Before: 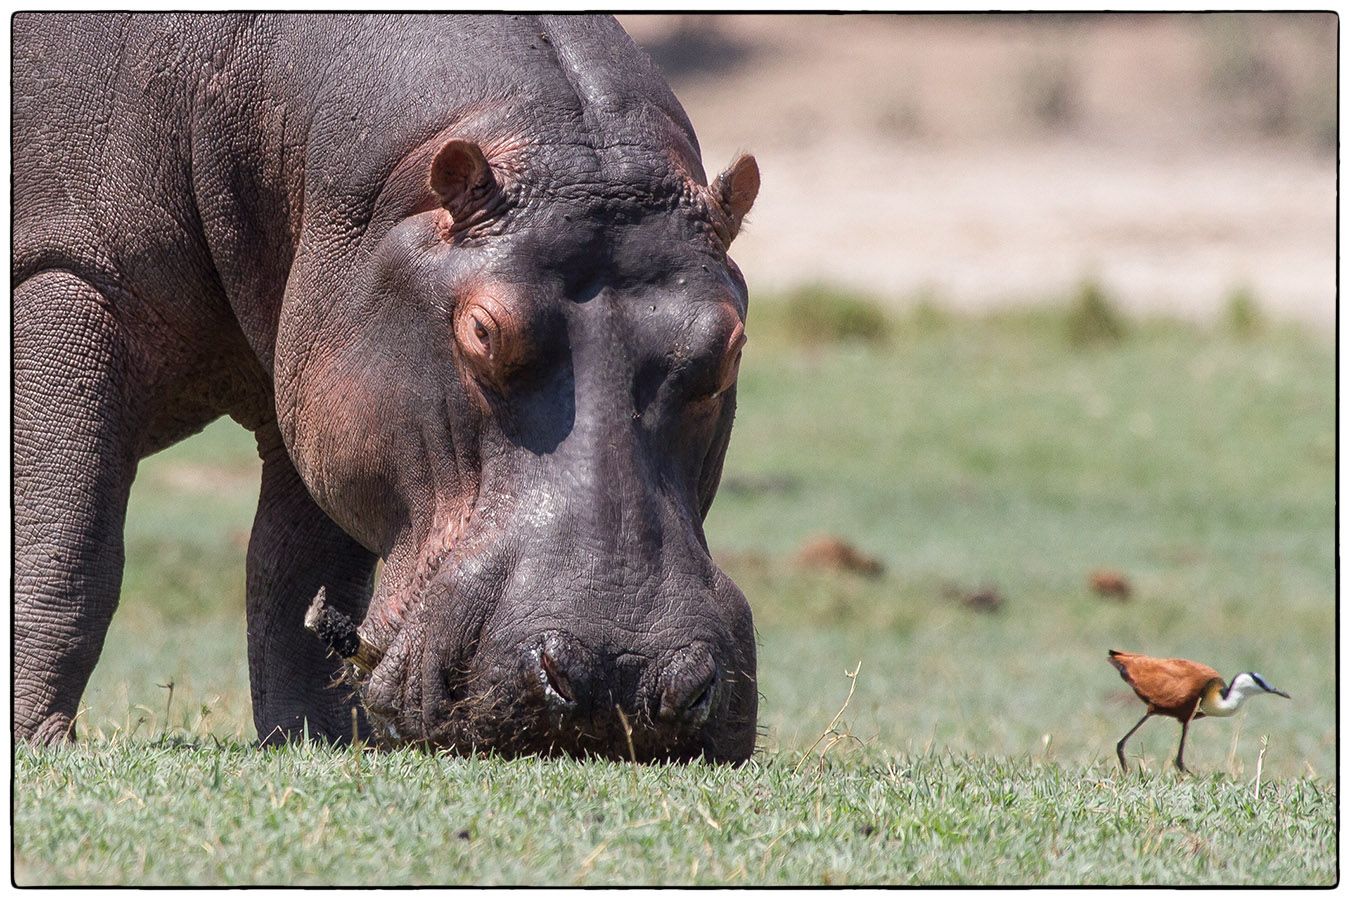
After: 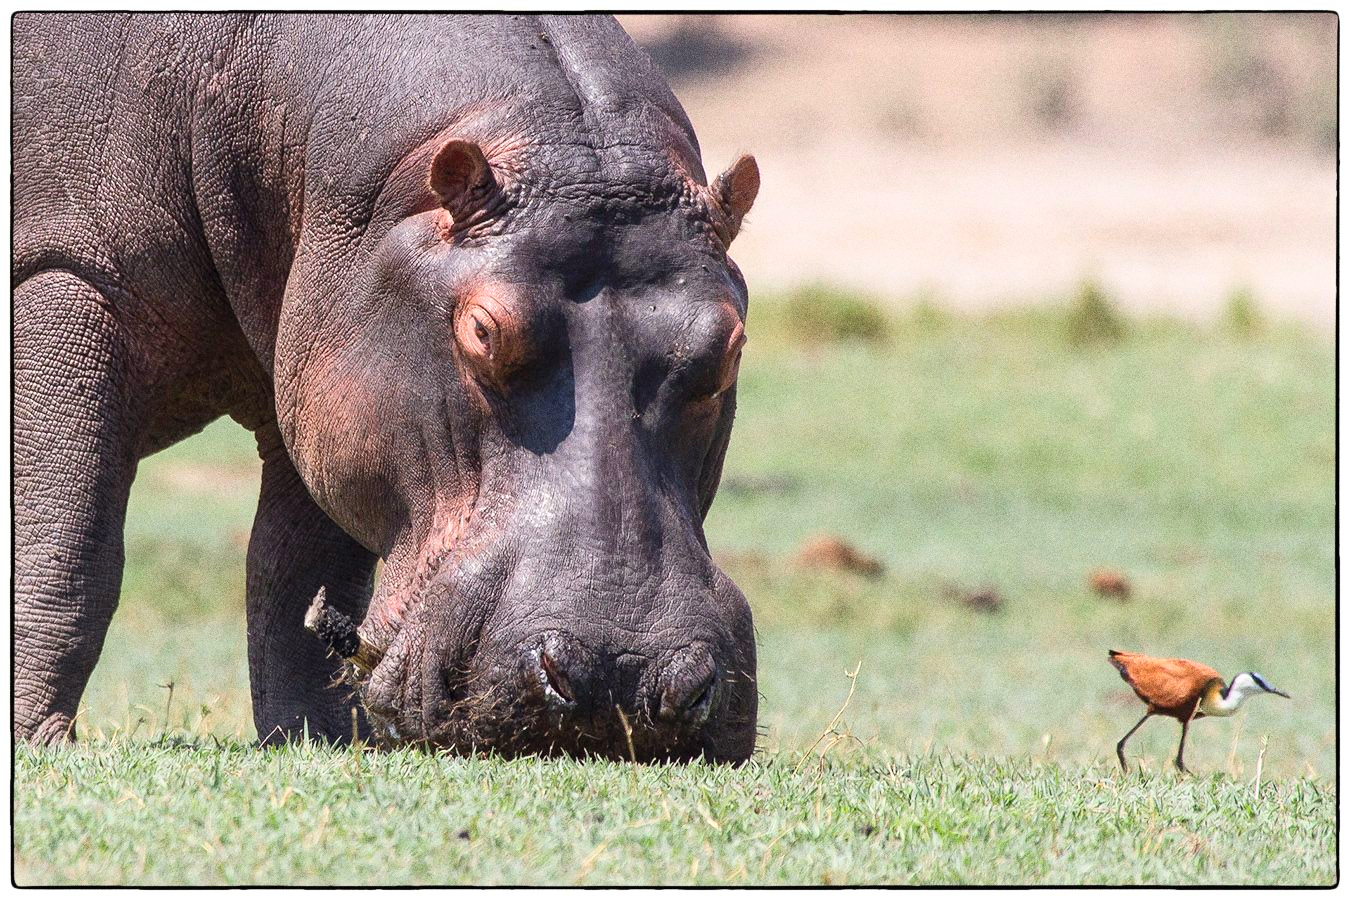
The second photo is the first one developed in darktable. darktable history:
grain: coarseness 0.09 ISO, strength 40%
contrast brightness saturation: contrast 0.2, brightness 0.16, saturation 0.22
